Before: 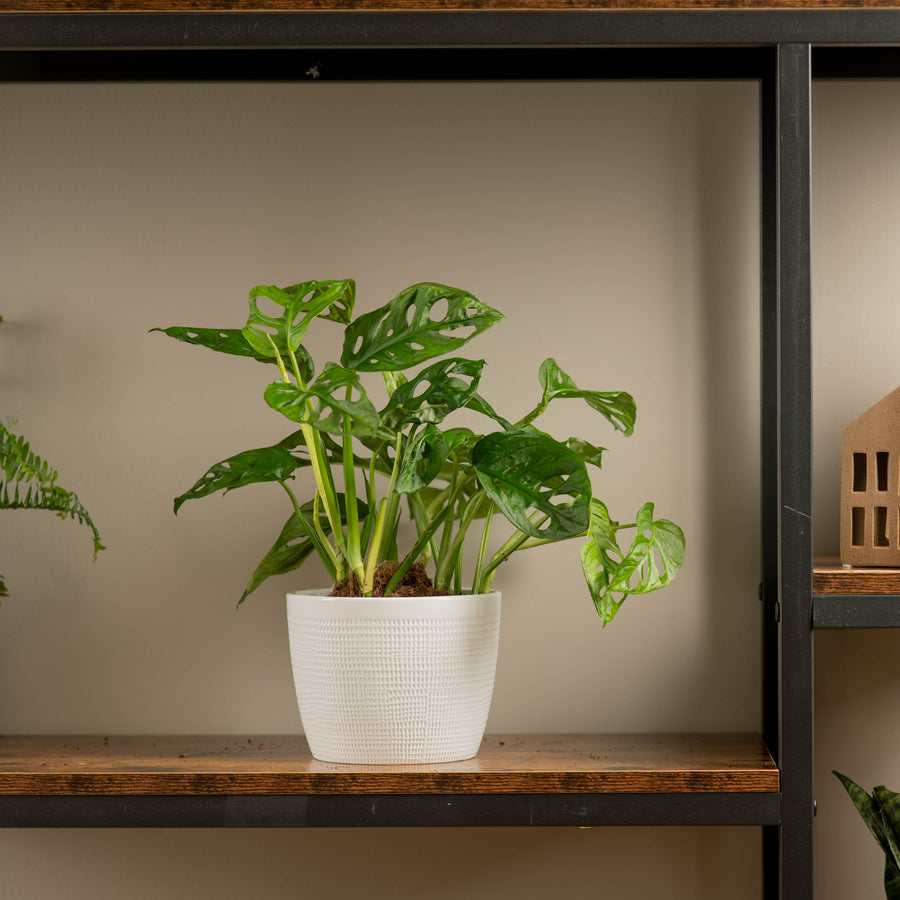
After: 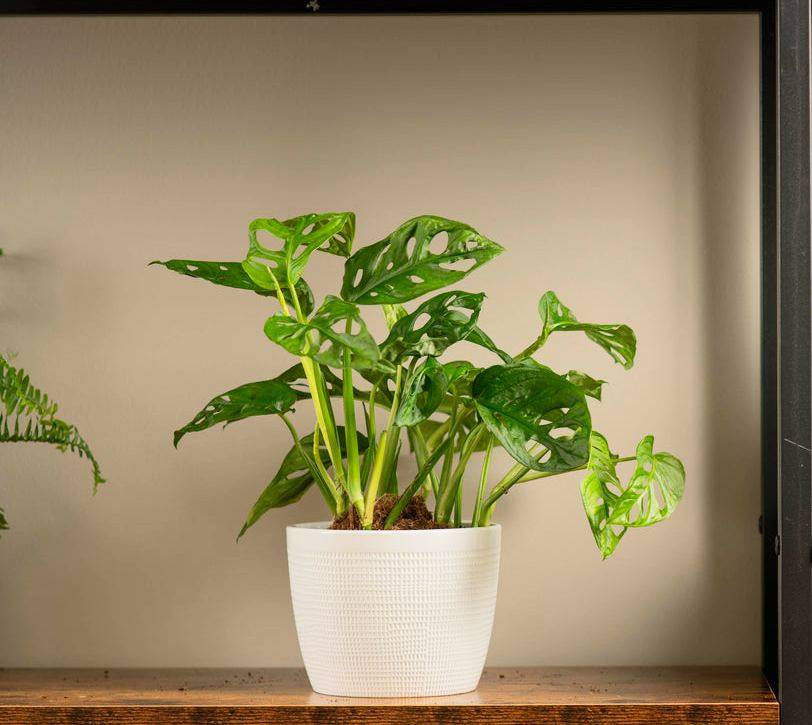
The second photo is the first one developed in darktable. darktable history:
crop: top 7.49%, right 9.717%, bottom 11.943%
contrast brightness saturation: contrast 0.2, brightness 0.16, saturation 0.22
